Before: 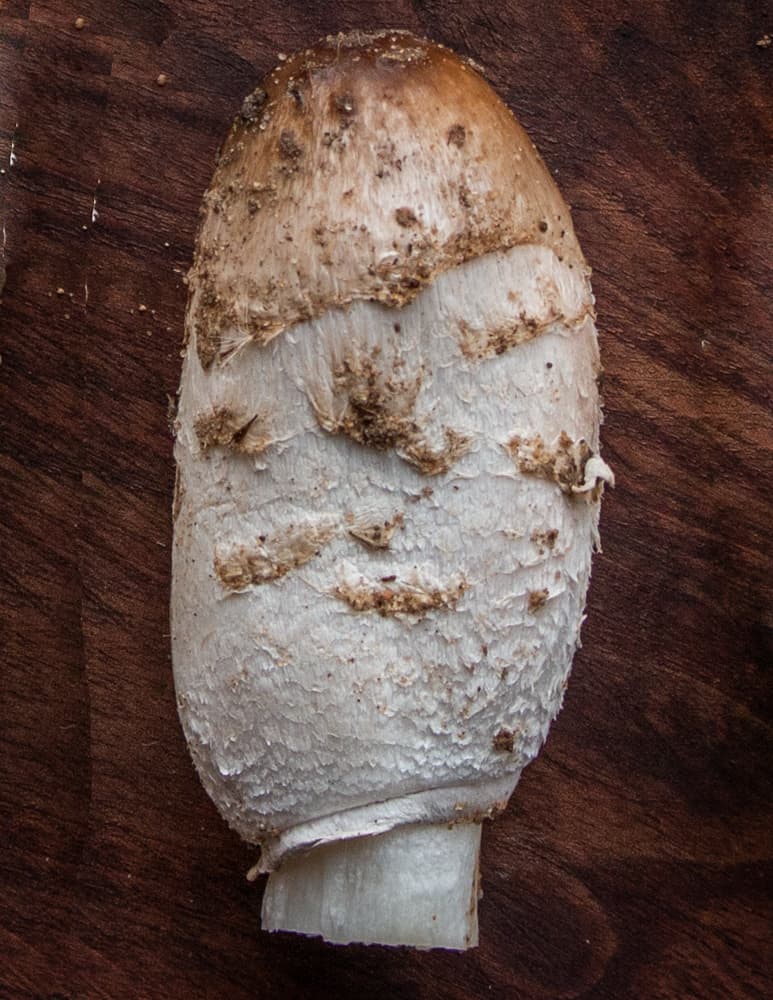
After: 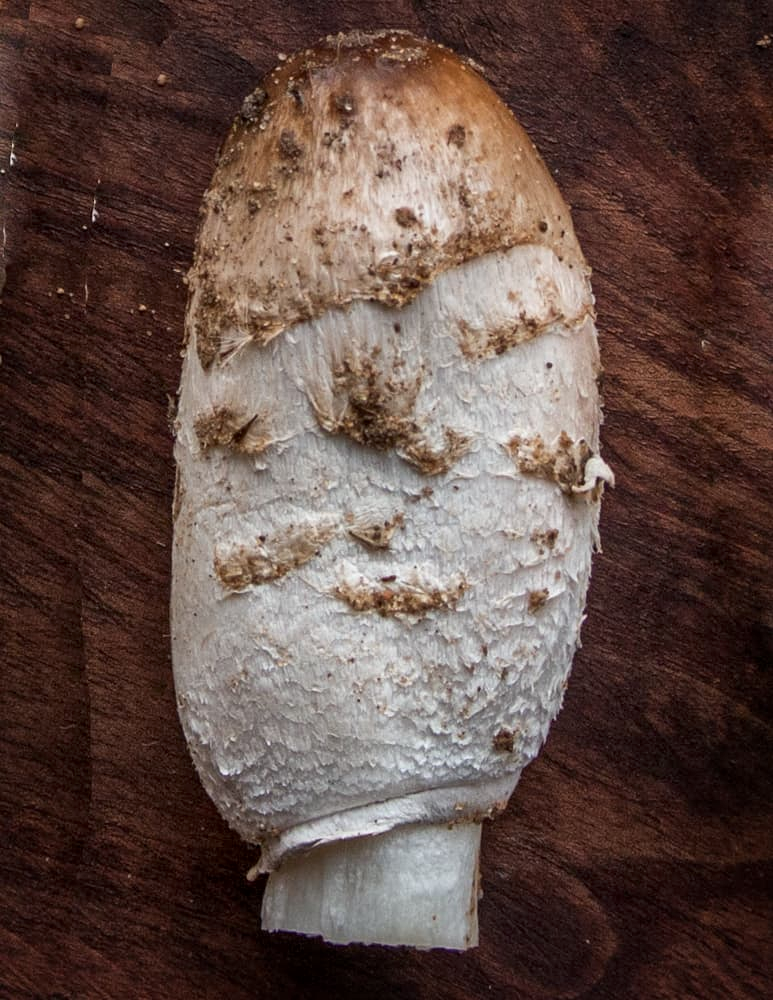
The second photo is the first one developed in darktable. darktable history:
local contrast: mode bilateral grid, contrast 20, coarseness 49, detail 129%, midtone range 0.2
